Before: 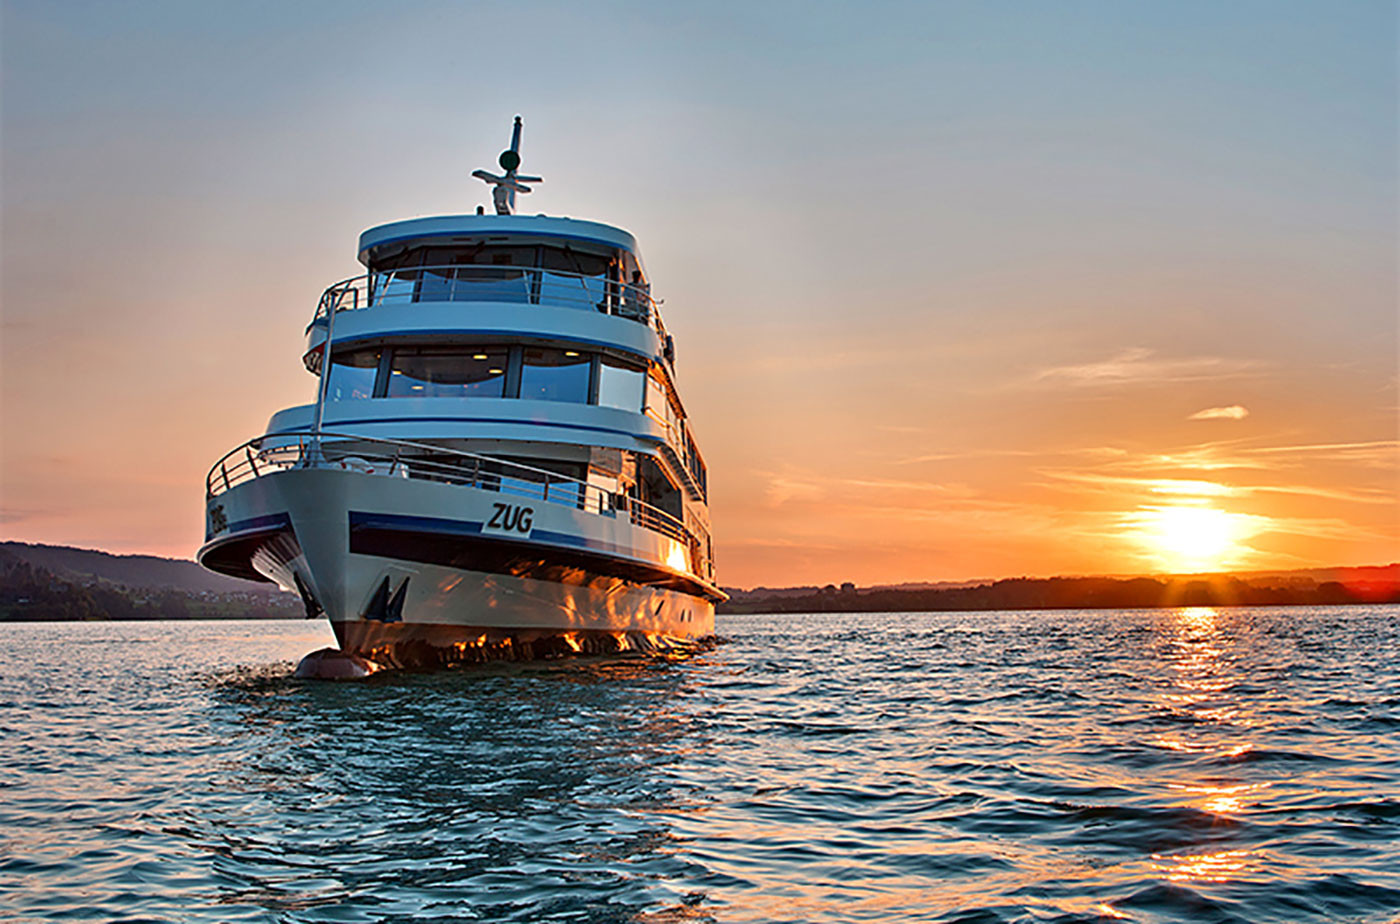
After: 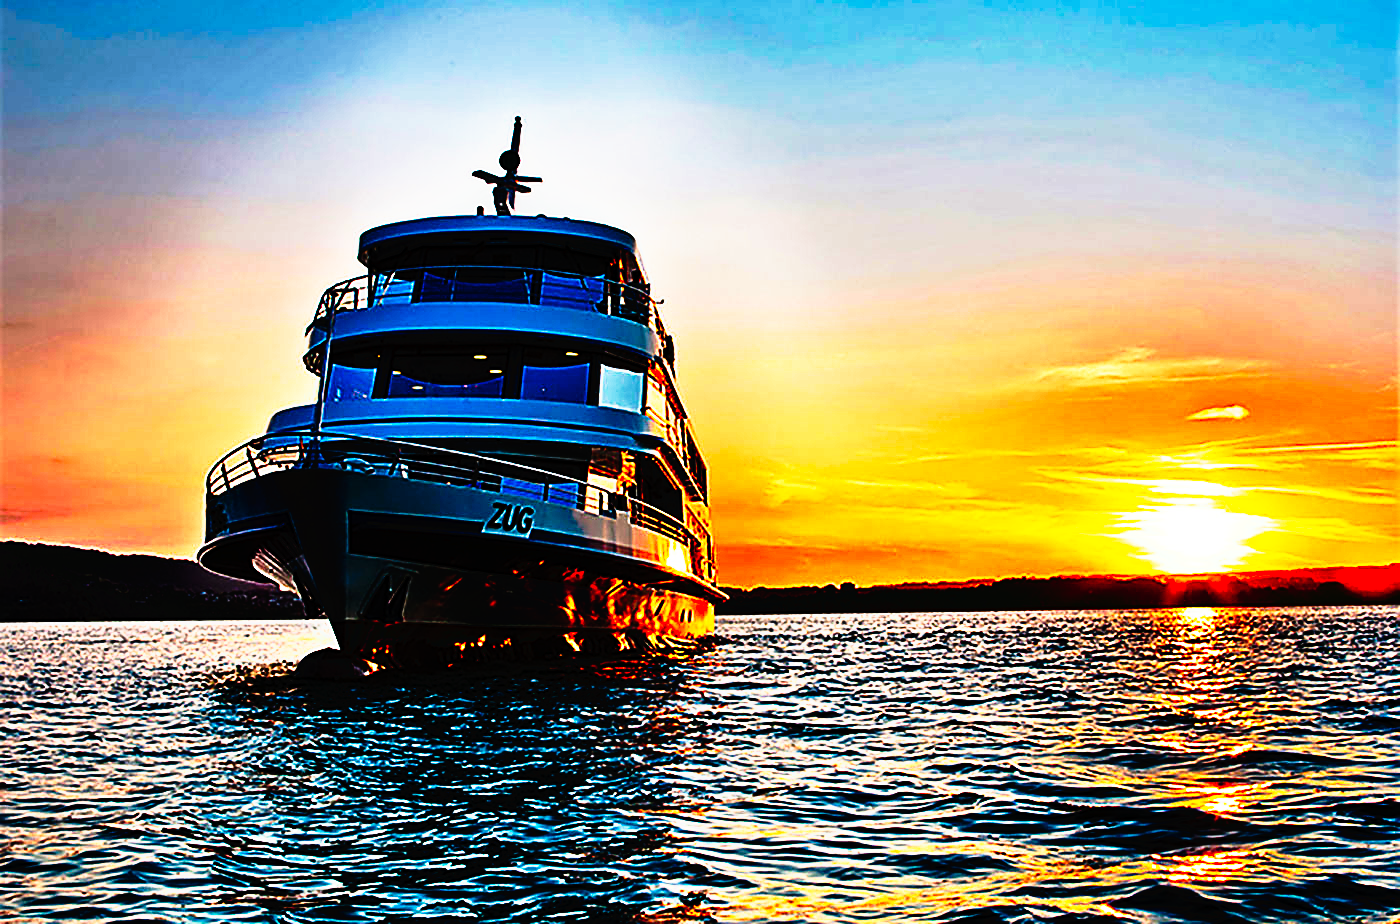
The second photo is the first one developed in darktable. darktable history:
tone curve: curves: ch0 [(0, 0) (0.003, 0.005) (0.011, 0.005) (0.025, 0.006) (0.044, 0.008) (0.069, 0.01) (0.1, 0.012) (0.136, 0.015) (0.177, 0.019) (0.224, 0.017) (0.277, 0.015) (0.335, 0.018) (0.399, 0.043) (0.468, 0.118) (0.543, 0.349) (0.623, 0.591) (0.709, 0.88) (0.801, 0.983) (0.898, 0.973) (1, 1)], preserve colors none
sharpen: on, module defaults
